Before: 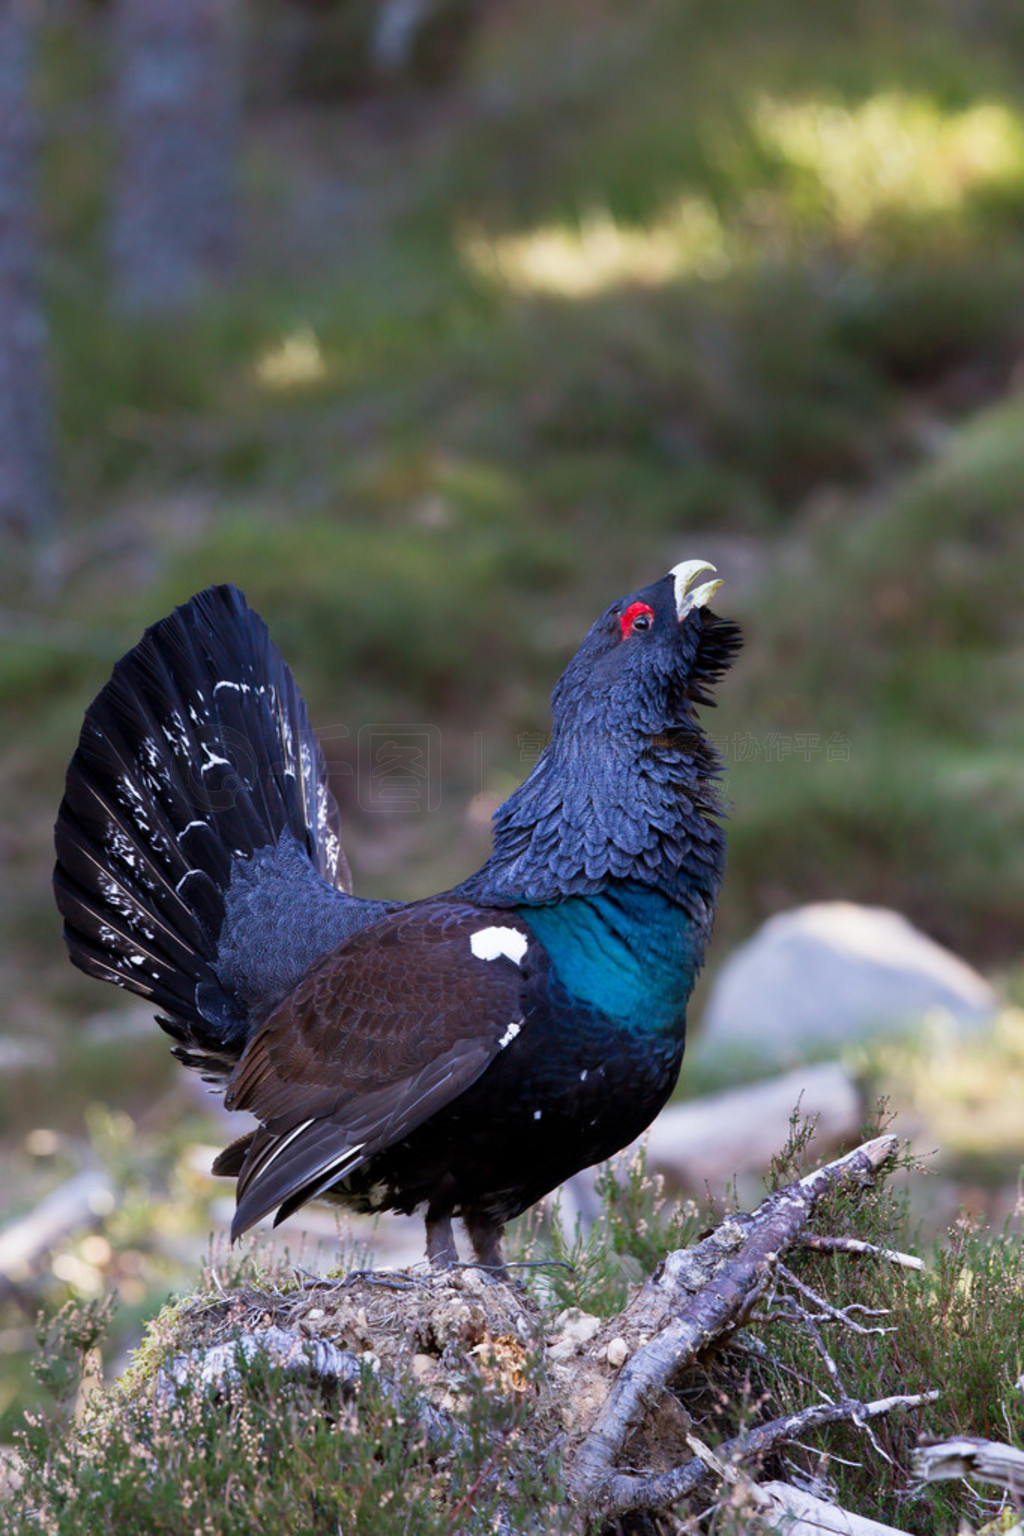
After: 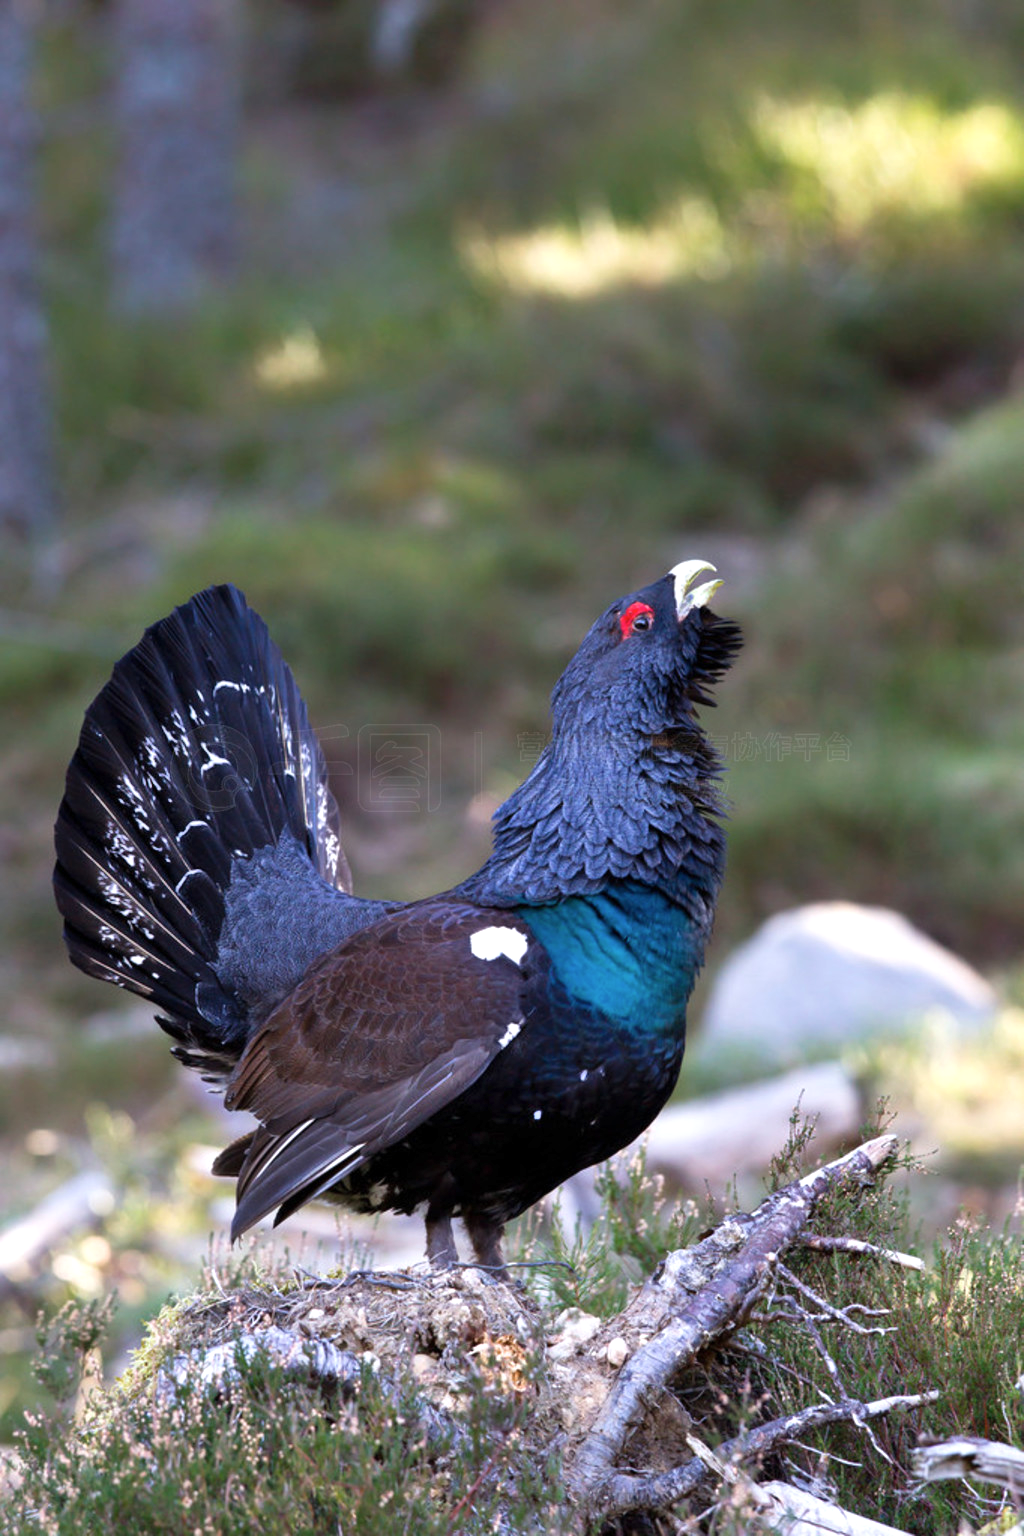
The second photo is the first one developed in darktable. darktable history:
exposure: exposure 0.2 EV, compensate highlight preservation false
shadows and highlights: radius 44.78, white point adjustment 6.64, compress 79.65%, highlights color adjustment 78.42%, soften with gaussian
